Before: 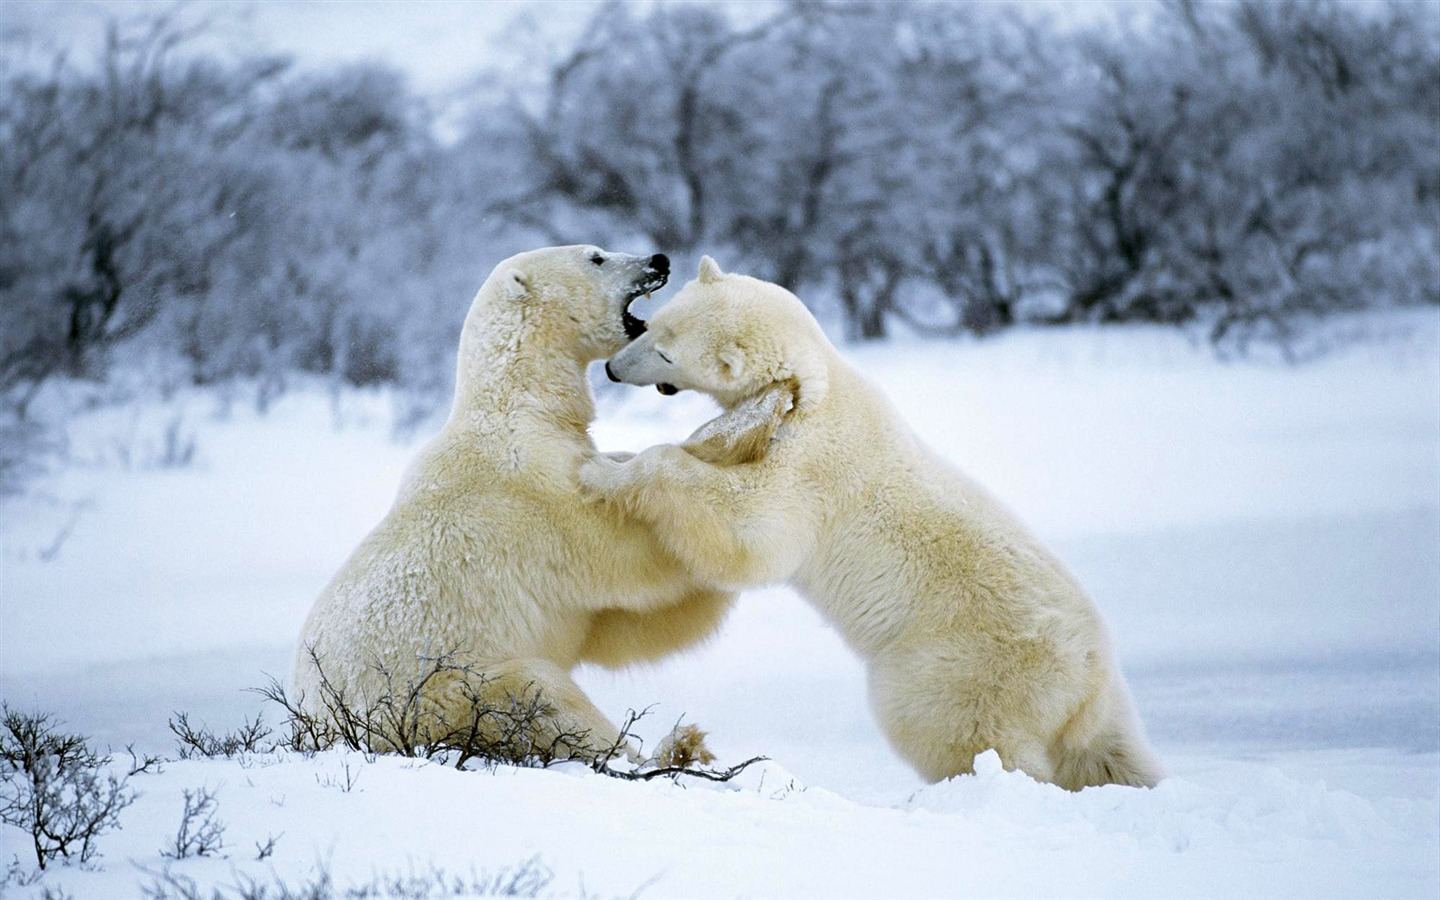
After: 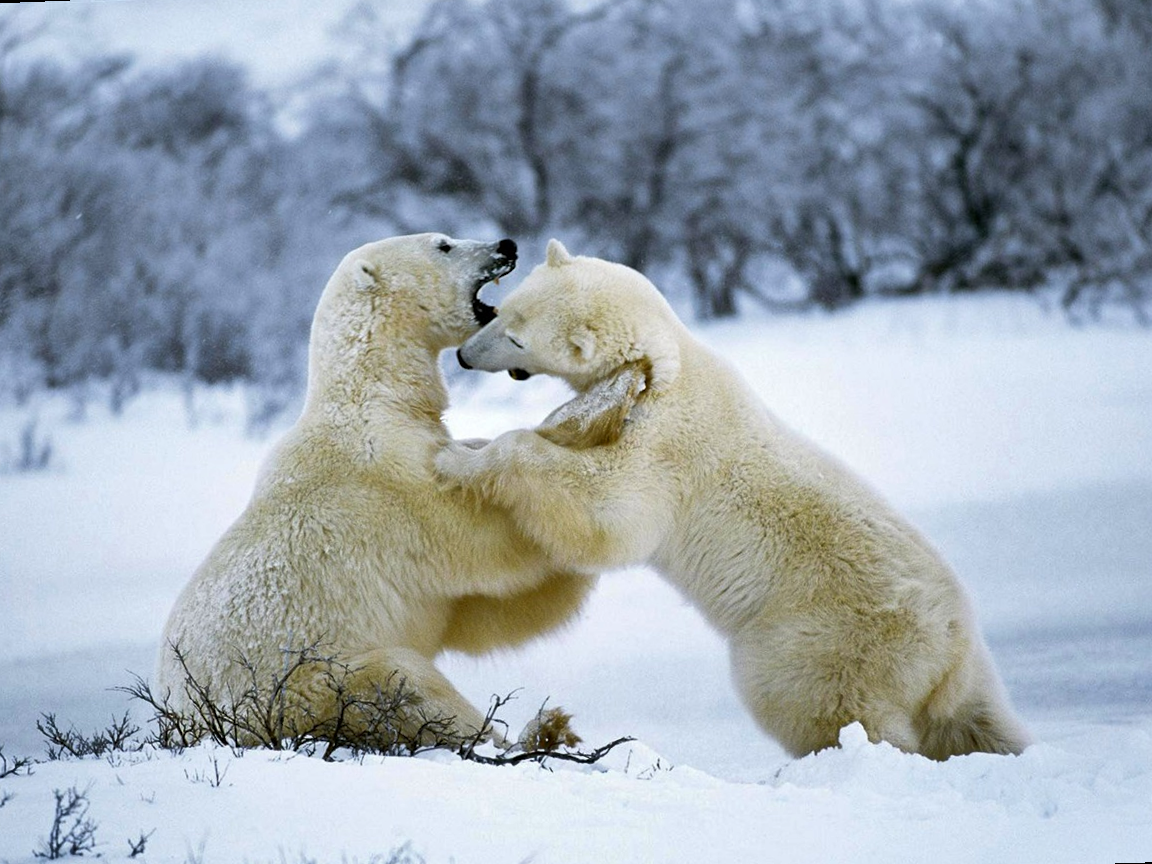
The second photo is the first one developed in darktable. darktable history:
shadows and highlights: shadows 60, soften with gaussian
crop: left 8.026%, right 7.374%
rotate and perspective: rotation -2.12°, lens shift (vertical) 0.009, lens shift (horizontal) -0.008, automatic cropping original format, crop left 0.036, crop right 0.964, crop top 0.05, crop bottom 0.959
